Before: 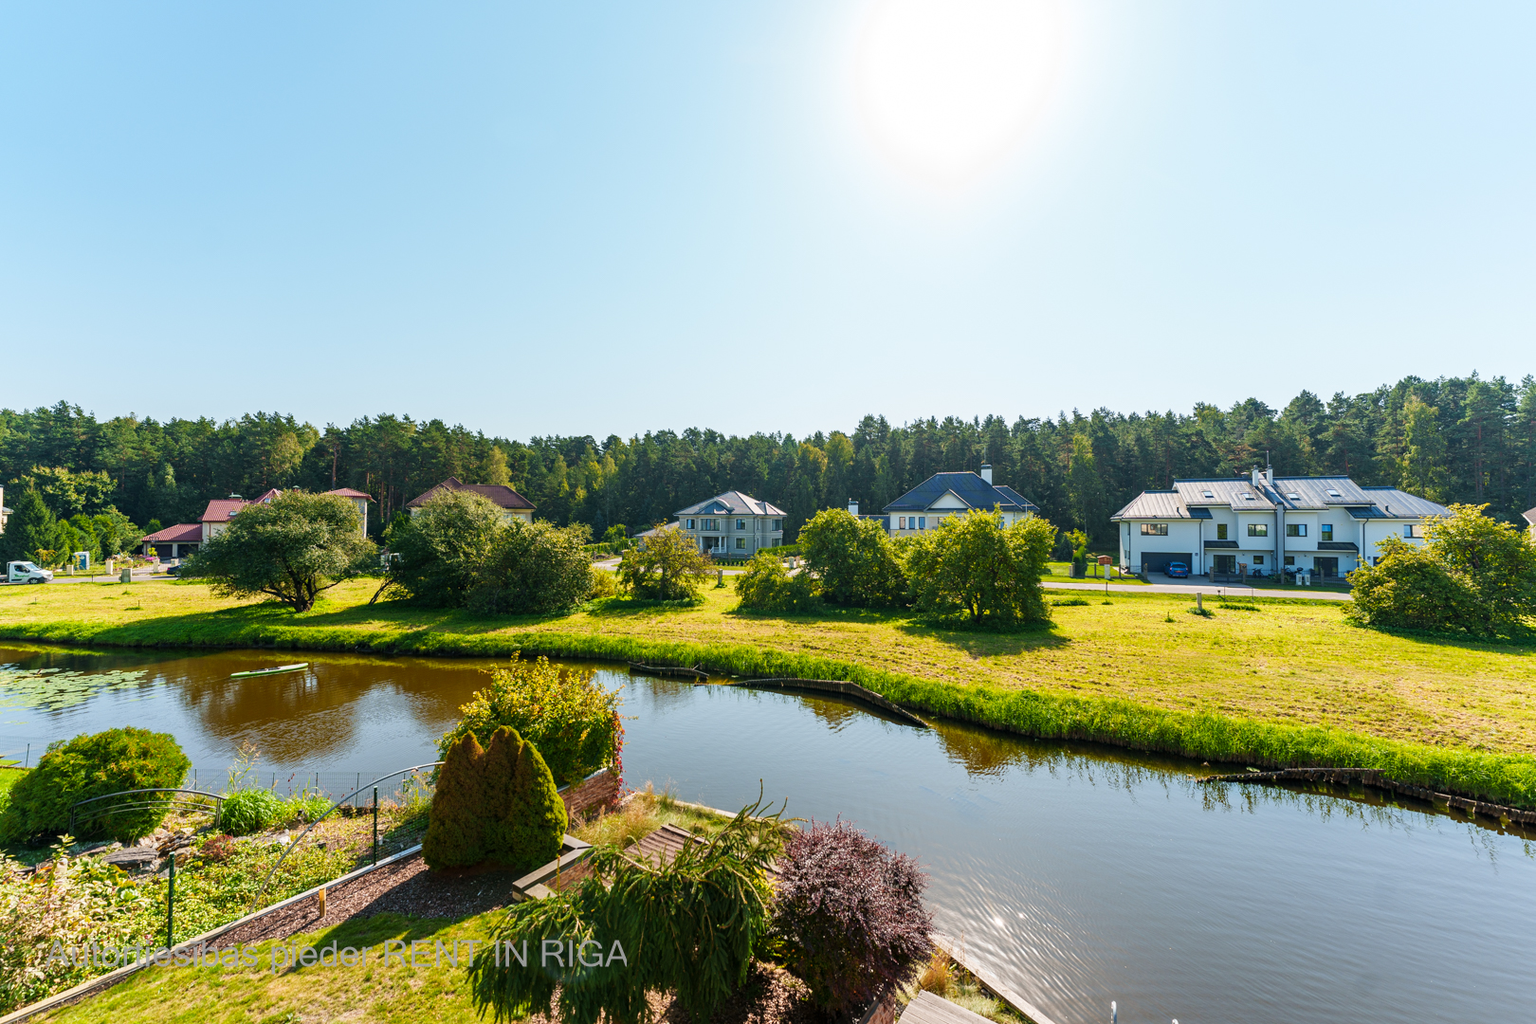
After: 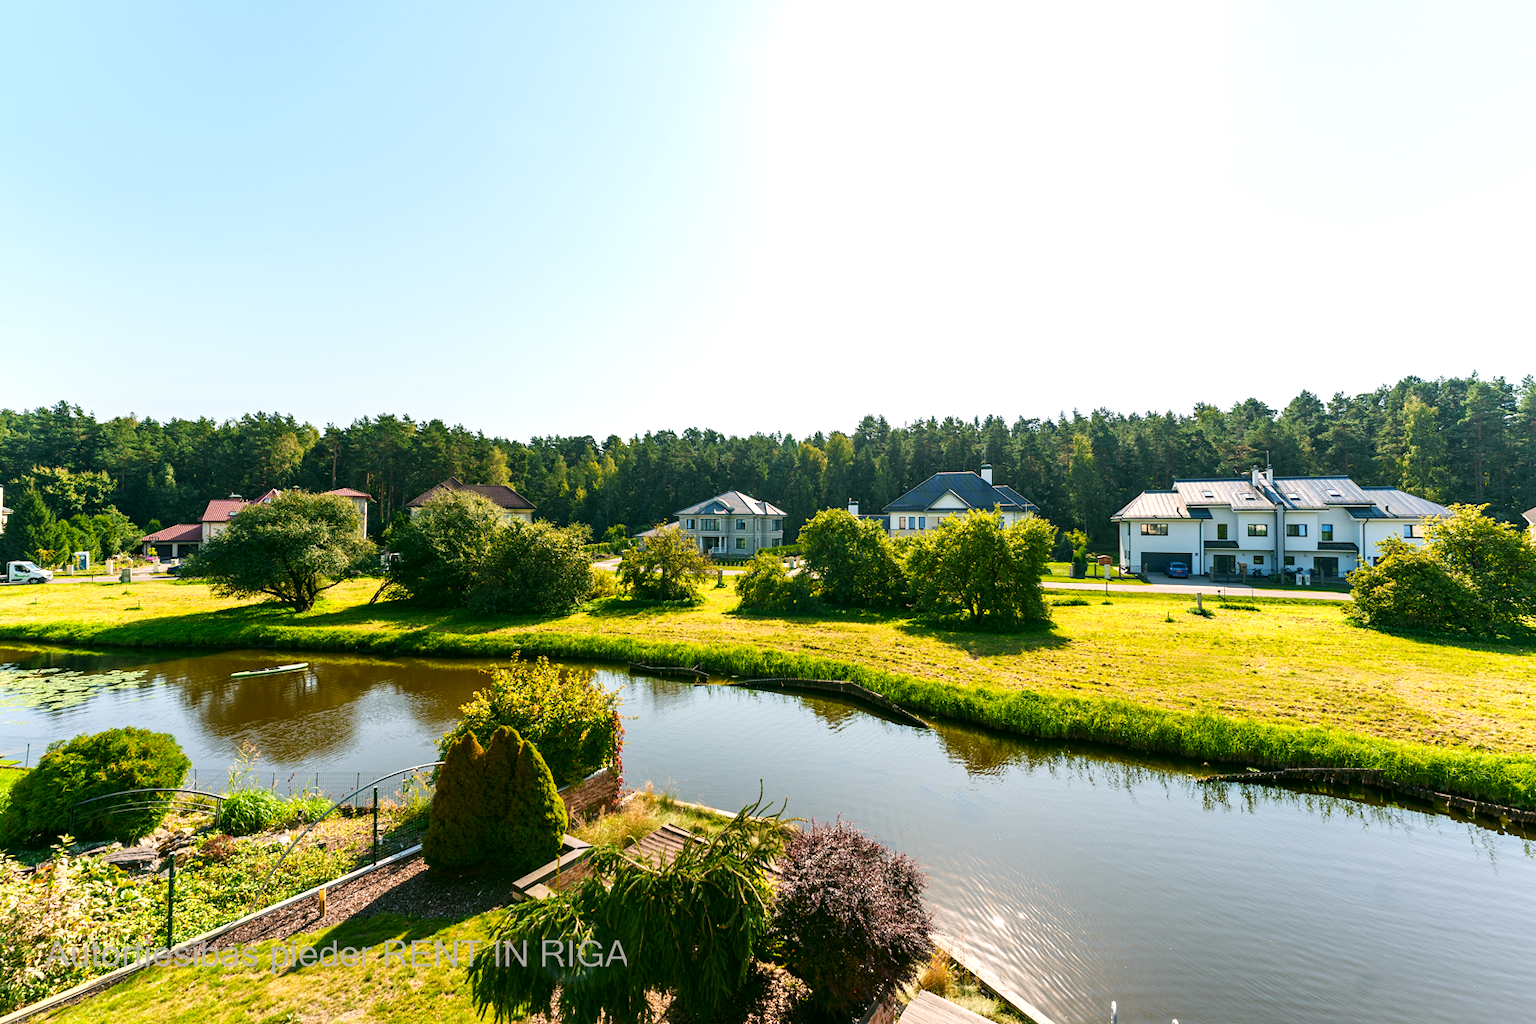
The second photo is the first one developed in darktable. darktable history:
color correction: highlights a* 4.08, highlights b* 4.98, shadows a* -7.39, shadows b* 4.93
tone equalizer: -8 EV -0.442 EV, -7 EV -0.367 EV, -6 EV -0.362 EV, -5 EV -0.208 EV, -3 EV 0.213 EV, -2 EV 0.337 EV, -1 EV 0.394 EV, +0 EV 0.4 EV, edges refinement/feathering 500, mask exposure compensation -1.57 EV, preserve details no
